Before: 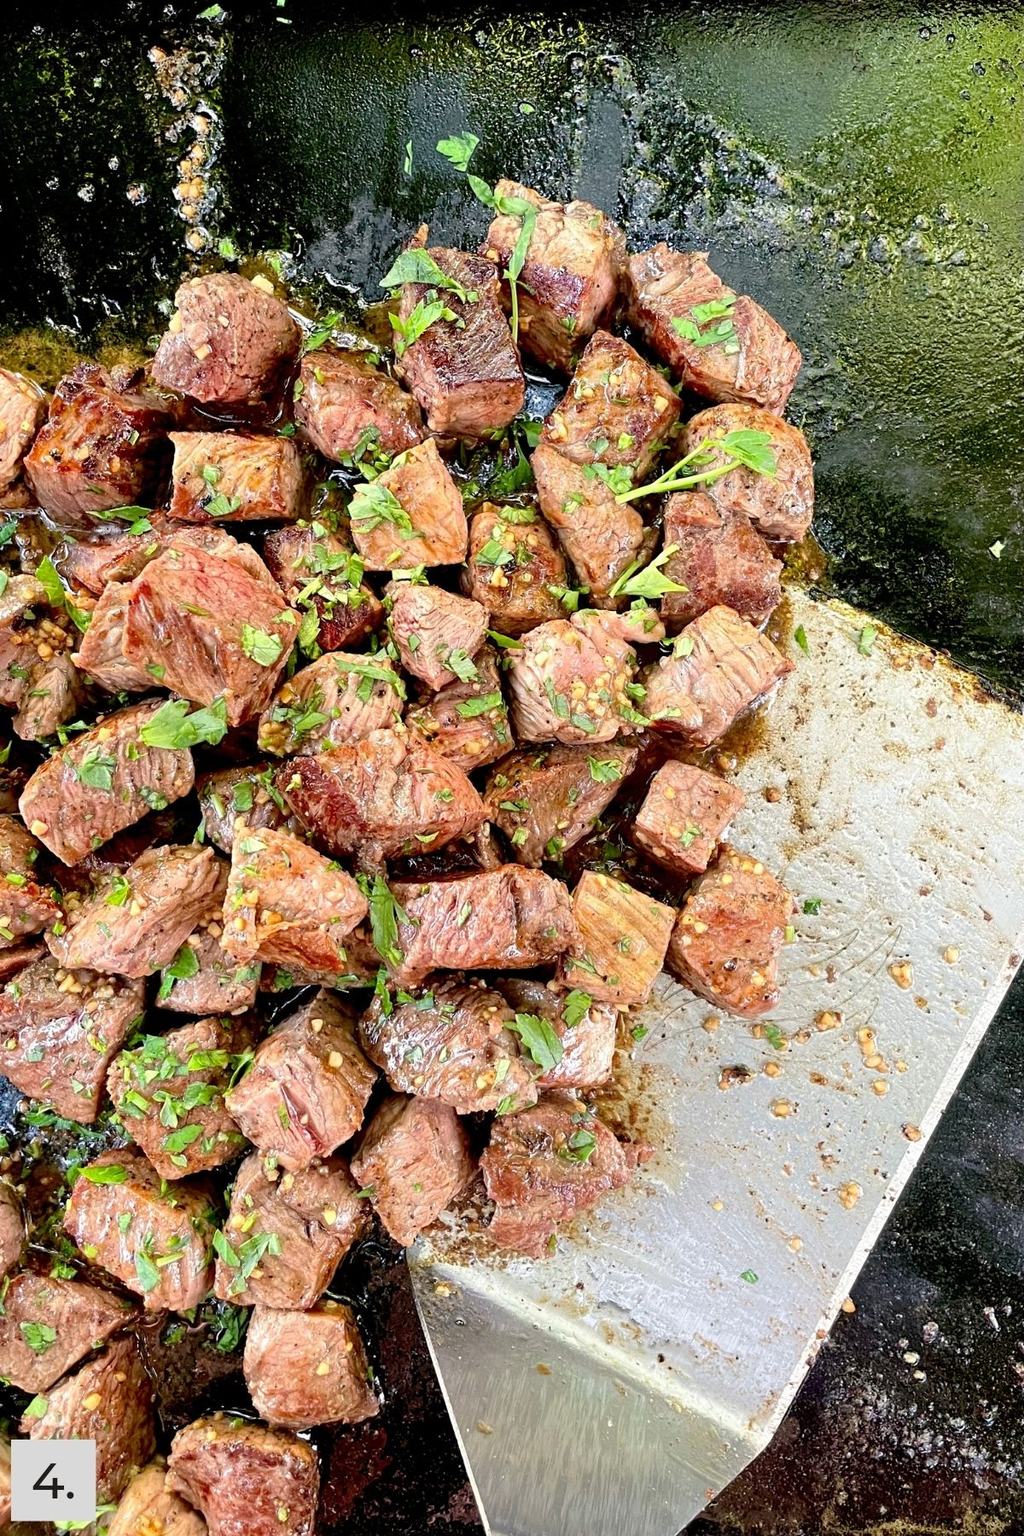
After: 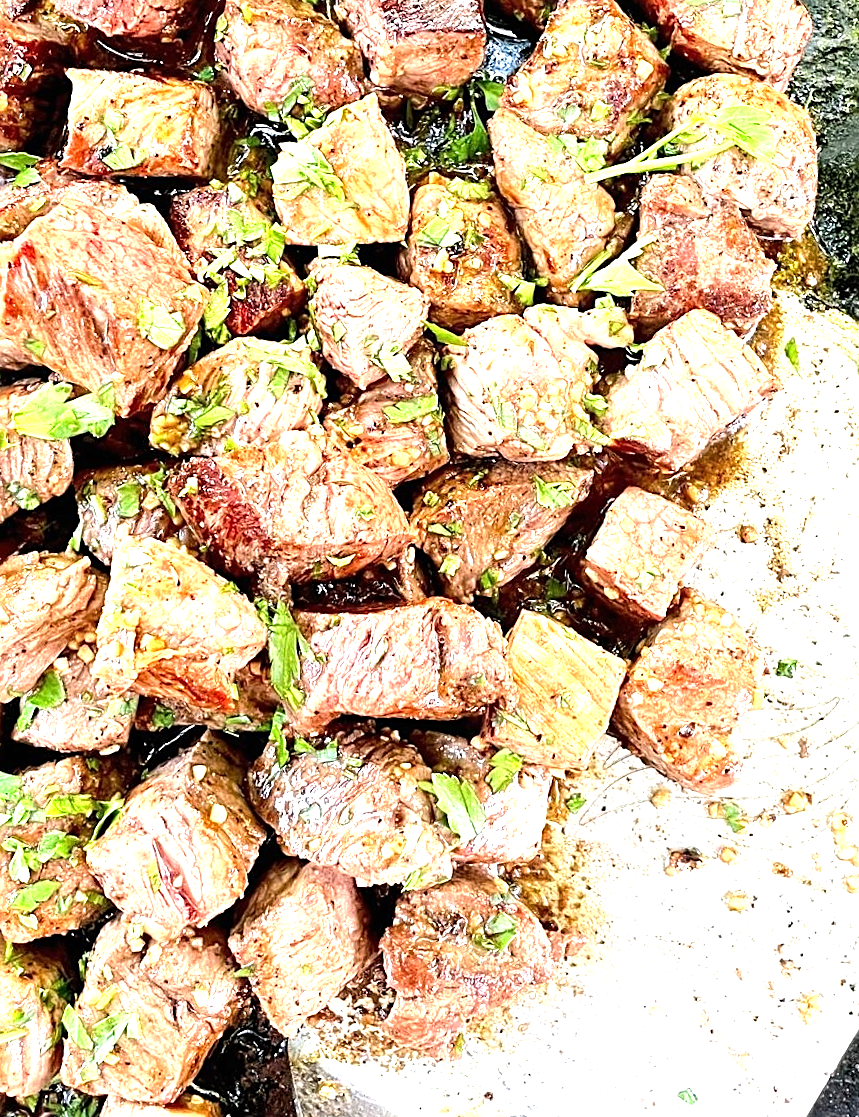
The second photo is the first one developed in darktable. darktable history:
exposure: black level correction 0, exposure 0.9 EV, compensate highlight preservation false
crop and rotate: angle -3.37°, left 9.79%, top 20.73%, right 12.42%, bottom 11.82%
sharpen: on, module defaults
tone equalizer: -8 EV -0.417 EV, -7 EV -0.389 EV, -6 EV -0.333 EV, -5 EV -0.222 EV, -3 EV 0.222 EV, -2 EV 0.333 EV, -1 EV 0.389 EV, +0 EV 0.417 EV, edges refinement/feathering 500, mask exposure compensation -1.57 EV, preserve details no
